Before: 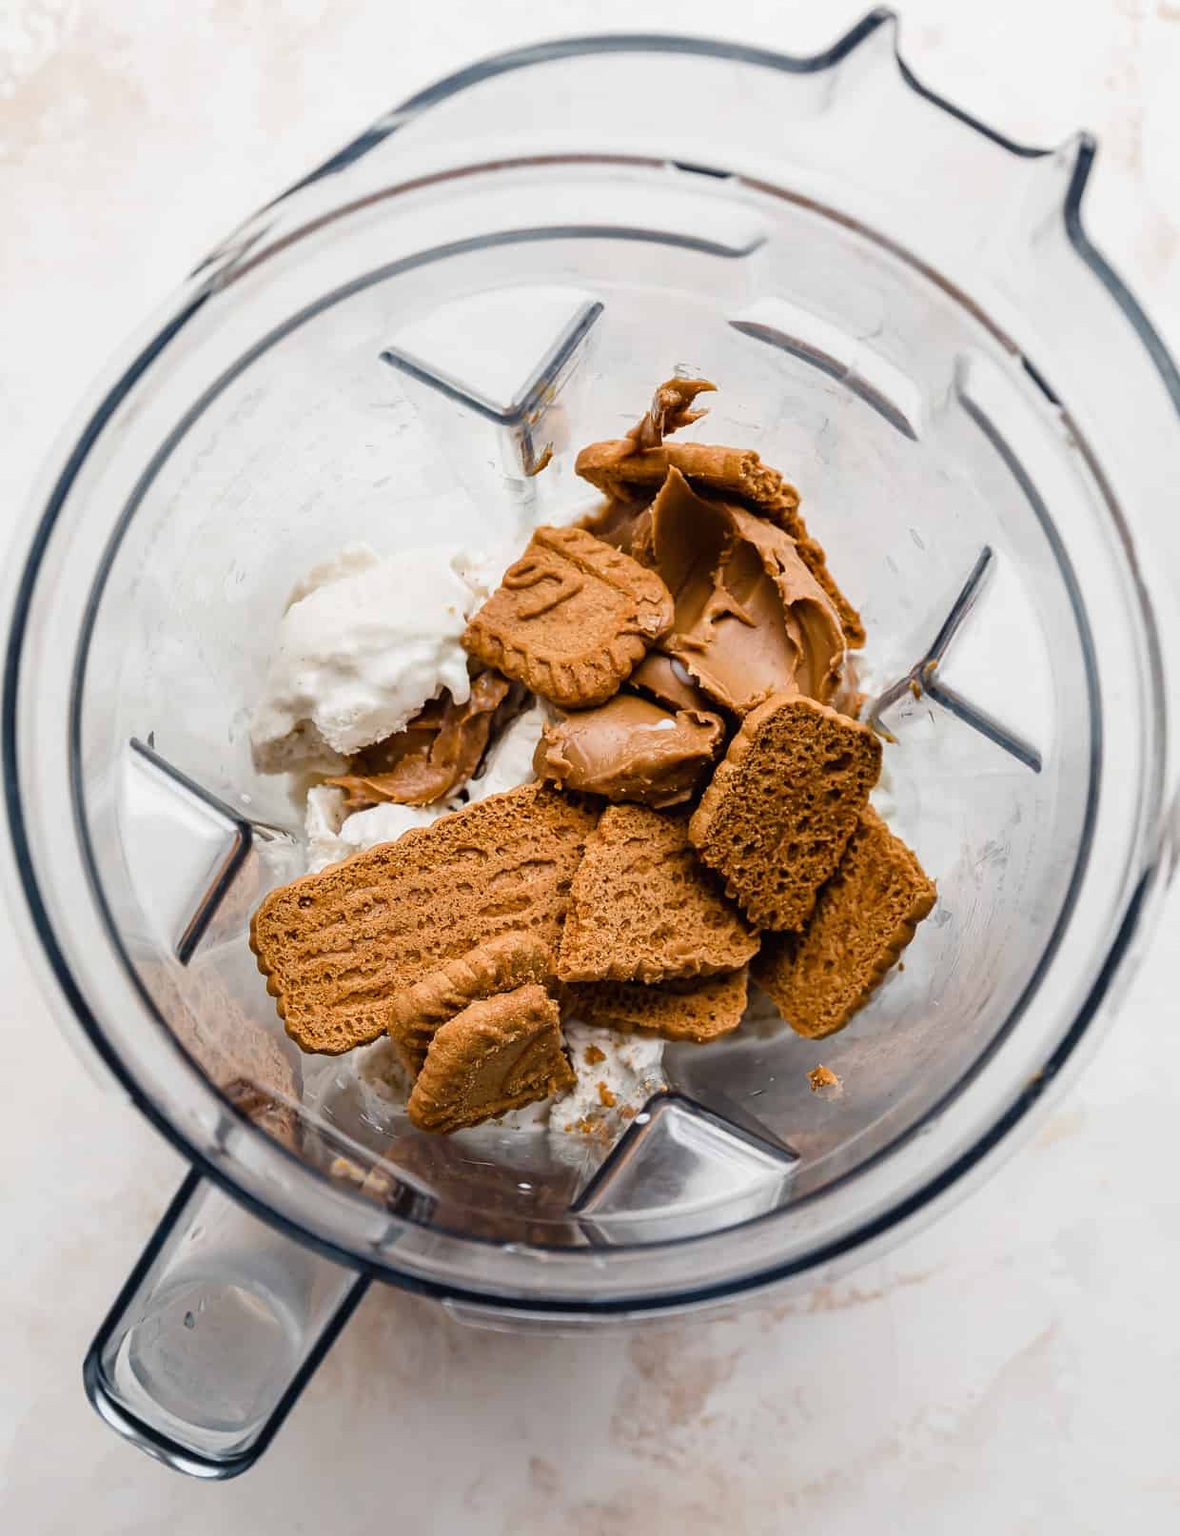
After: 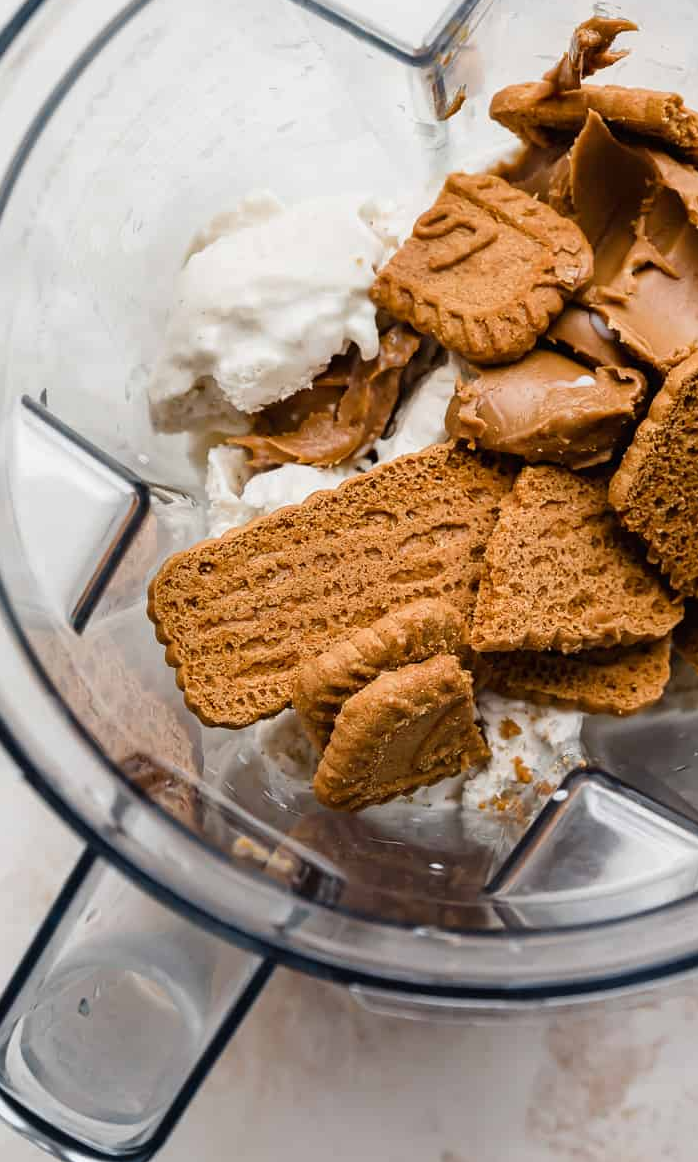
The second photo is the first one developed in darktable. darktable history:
crop: left 9.3%, top 23.569%, right 34.356%, bottom 4.428%
